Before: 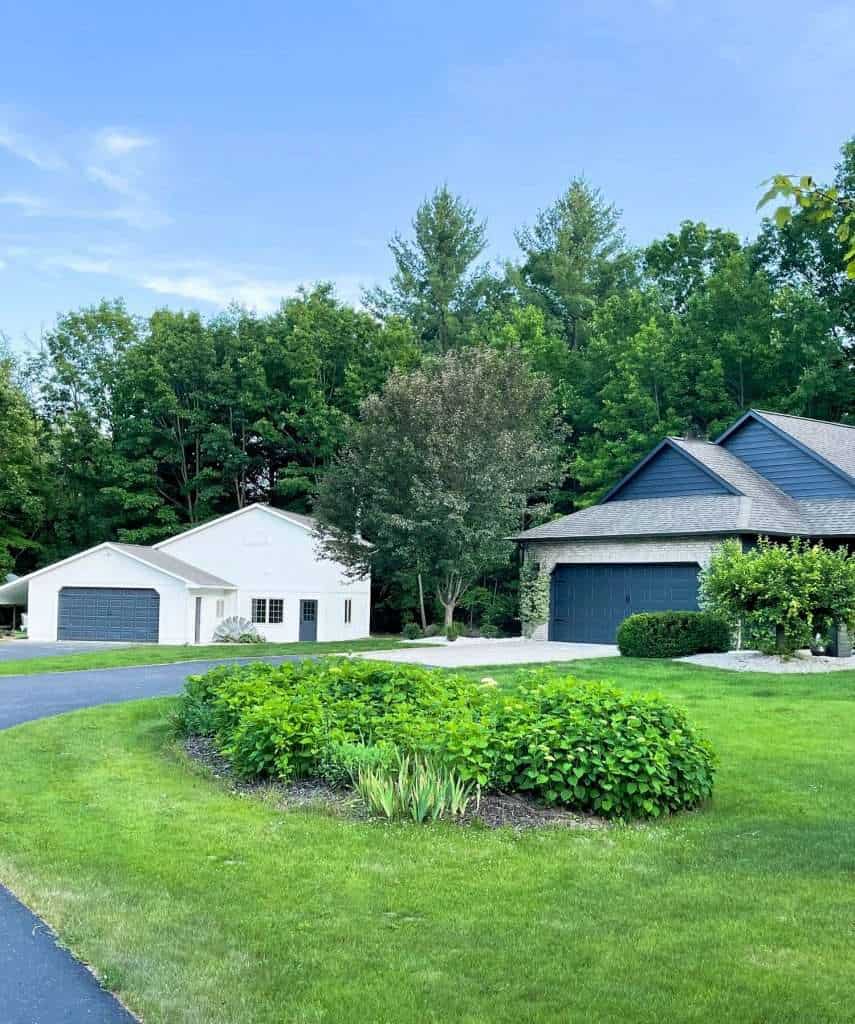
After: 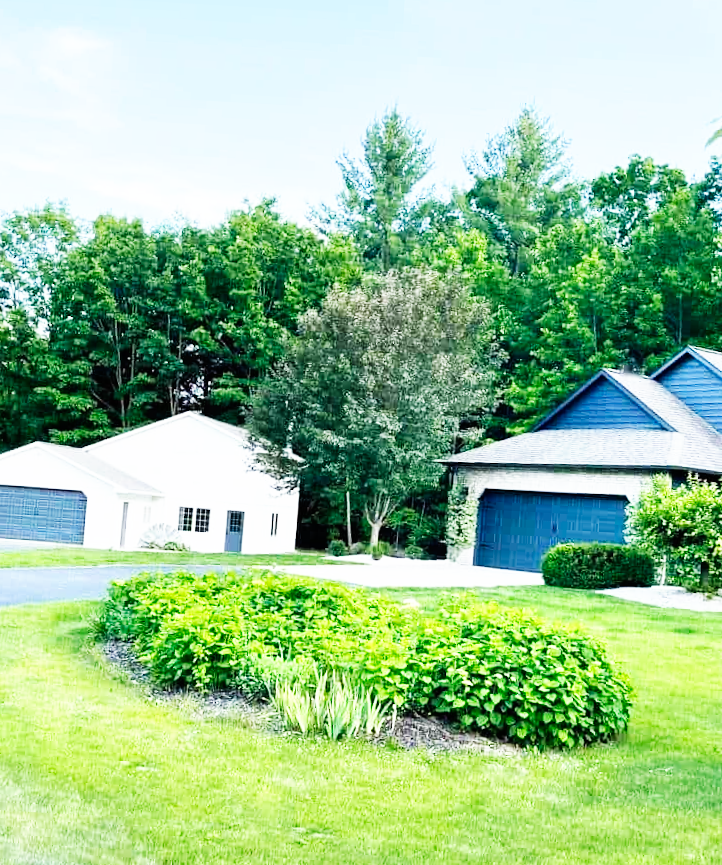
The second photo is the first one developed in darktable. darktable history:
crop and rotate: angle -3.27°, left 5.211%, top 5.211%, right 4.607%, bottom 4.607%
tone equalizer: on, module defaults
base curve: curves: ch0 [(0, 0) (0.007, 0.004) (0.027, 0.03) (0.046, 0.07) (0.207, 0.54) (0.442, 0.872) (0.673, 0.972) (1, 1)], preserve colors none
